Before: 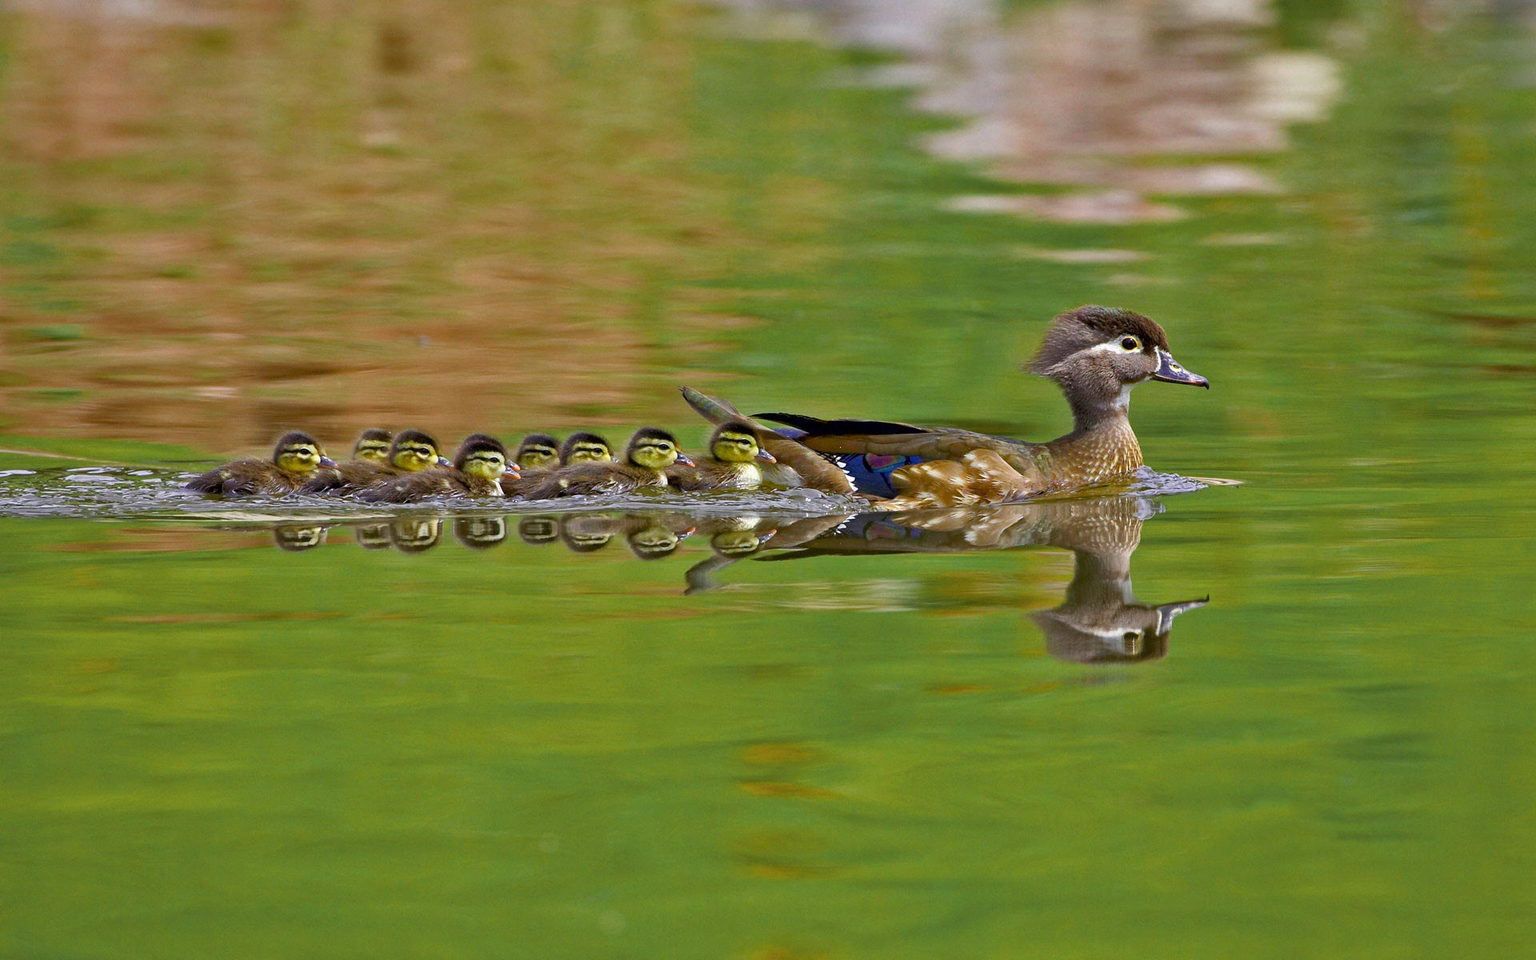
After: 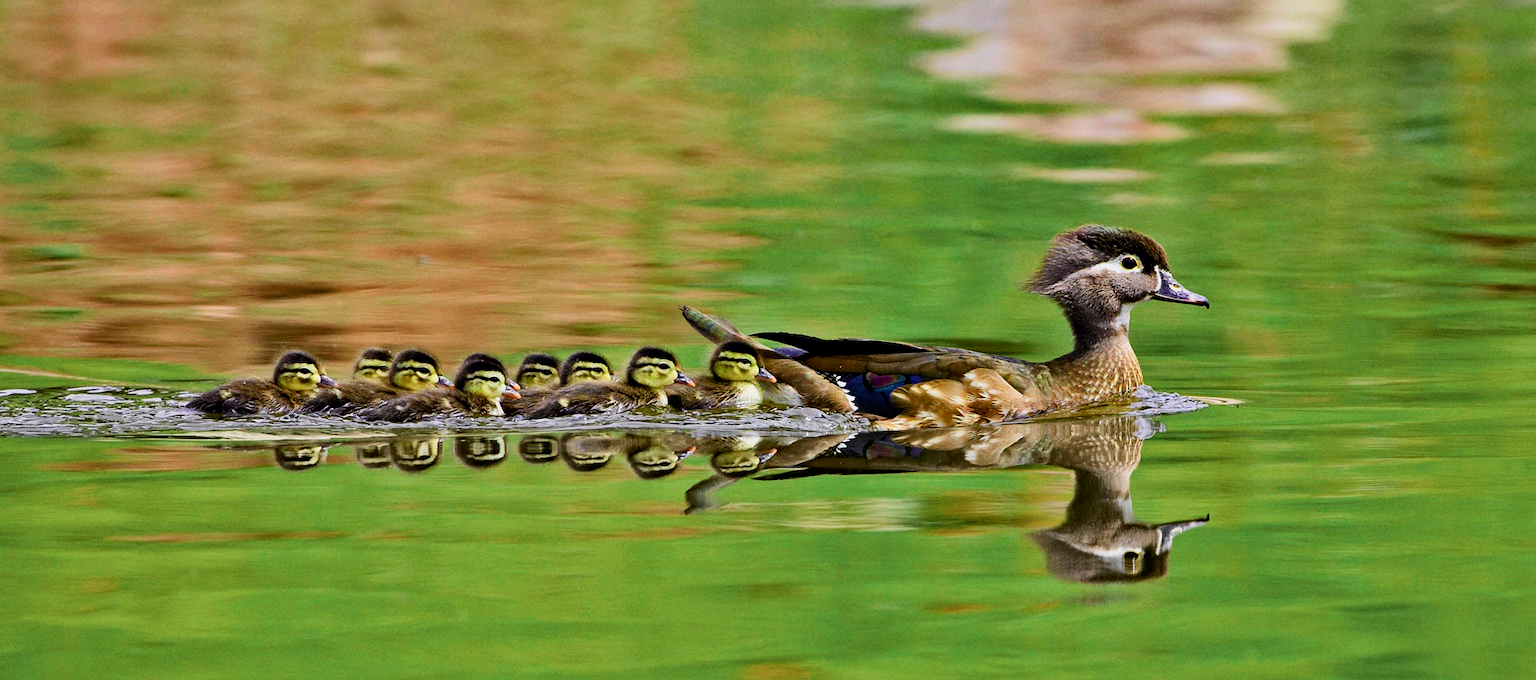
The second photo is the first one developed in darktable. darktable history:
filmic rgb: black relative exposure -5.05 EV, white relative exposure 3.17 EV, hardness 3.43, contrast 1.199, highlights saturation mix -49.84%
crop and rotate: top 8.476%, bottom 20.535%
tone curve: curves: ch0 [(0, 0) (0.051, 0.03) (0.096, 0.071) (0.251, 0.234) (0.461, 0.515) (0.605, 0.692) (0.761, 0.824) (0.881, 0.907) (1, 0.984)]; ch1 [(0, 0) (0.1, 0.038) (0.318, 0.243) (0.399, 0.351) (0.478, 0.469) (0.499, 0.499) (0.534, 0.541) (0.567, 0.592) (0.601, 0.629) (0.666, 0.7) (1, 1)]; ch2 [(0, 0) (0.453, 0.45) (0.479, 0.483) (0.504, 0.499) (0.52, 0.519) (0.541, 0.559) (0.601, 0.622) (0.824, 0.815) (1, 1)], color space Lab, independent channels, preserve colors none
shadows and highlights: soften with gaussian
